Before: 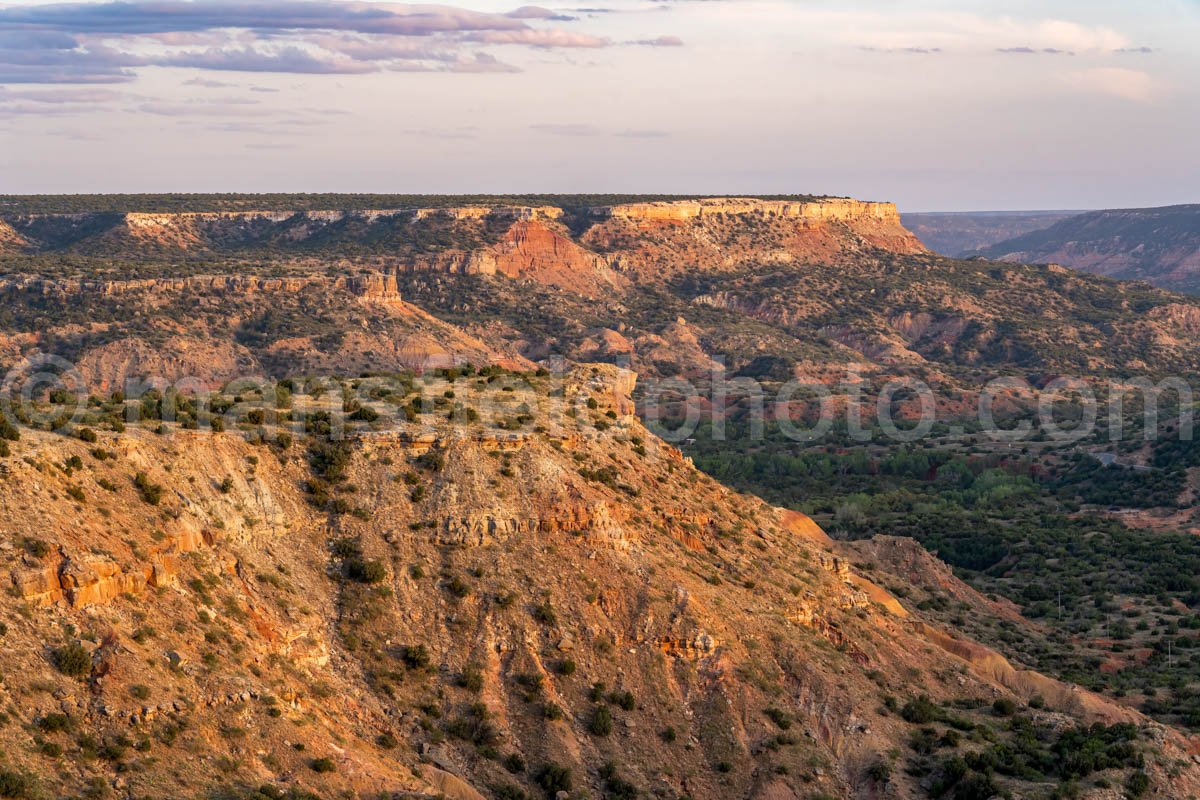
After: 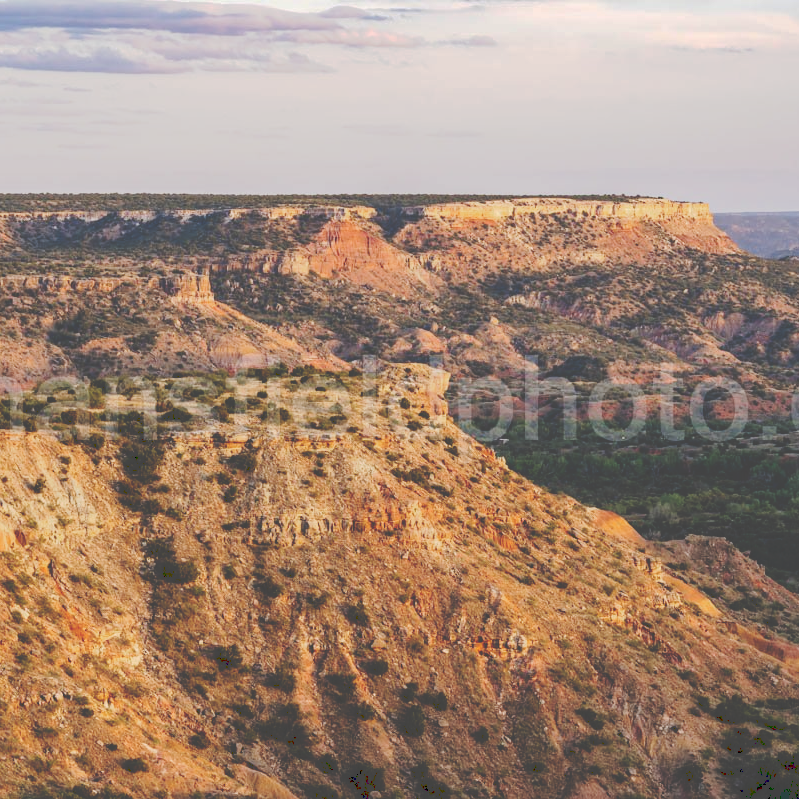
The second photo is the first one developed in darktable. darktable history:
crop and rotate: left 15.619%, right 17.715%
contrast brightness saturation: contrast 0.051
tone curve: curves: ch0 [(0, 0) (0.003, 0.272) (0.011, 0.275) (0.025, 0.275) (0.044, 0.278) (0.069, 0.282) (0.1, 0.284) (0.136, 0.287) (0.177, 0.294) (0.224, 0.314) (0.277, 0.347) (0.335, 0.403) (0.399, 0.473) (0.468, 0.552) (0.543, 0.622) (0.623, 0.69) (0.709, 0.756) (0.801, 0.818) (0.898, 0.865) (1, 1)], preserve colors none
